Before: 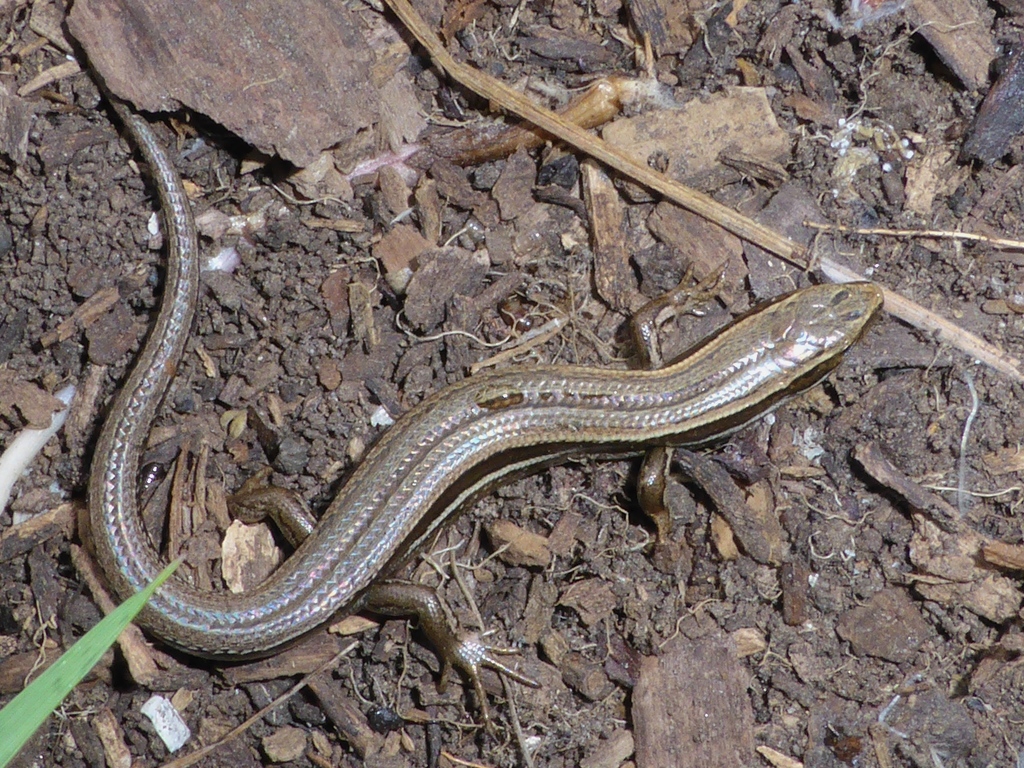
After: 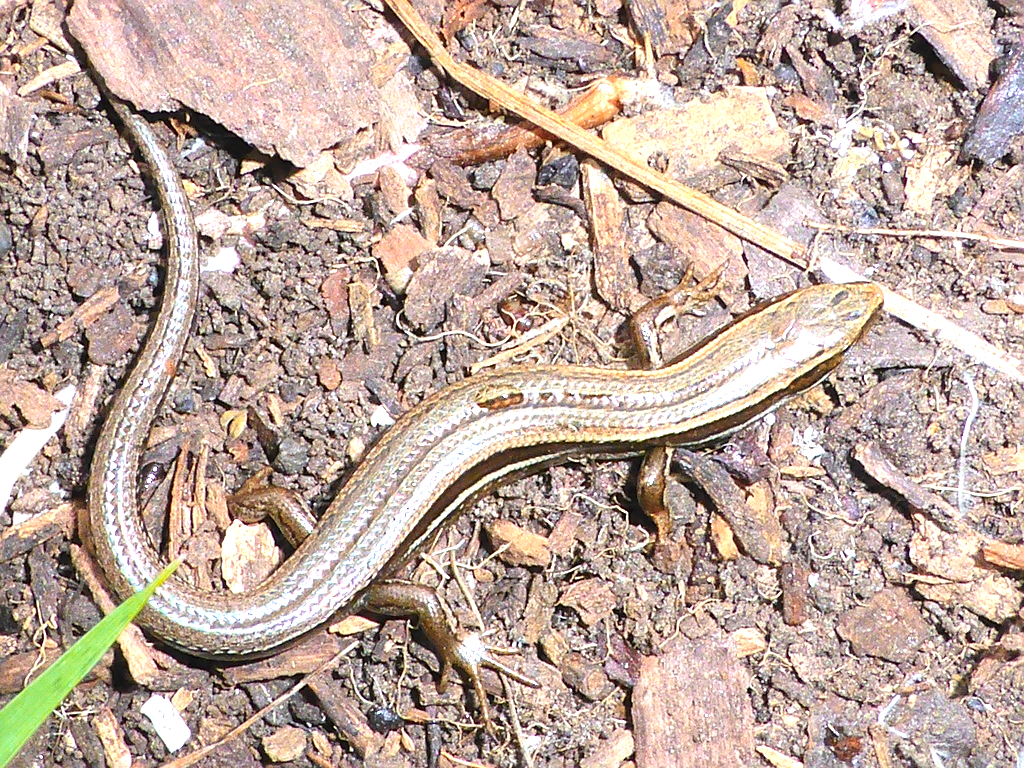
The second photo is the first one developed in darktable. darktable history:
exposure: black level correction 0, exposure 1.372 EV, compensate exposure bias true, compensate highlight preservation false
sharpen: on, module defaults
color zones: curves: ch0 [(0.473, 0.374) (0.742, 0.784)]; ch1 [(0.354, 0.737) (0.742, 0.705)]; ch2 [(0.318, 0.421) (0.758, 0.532)]
